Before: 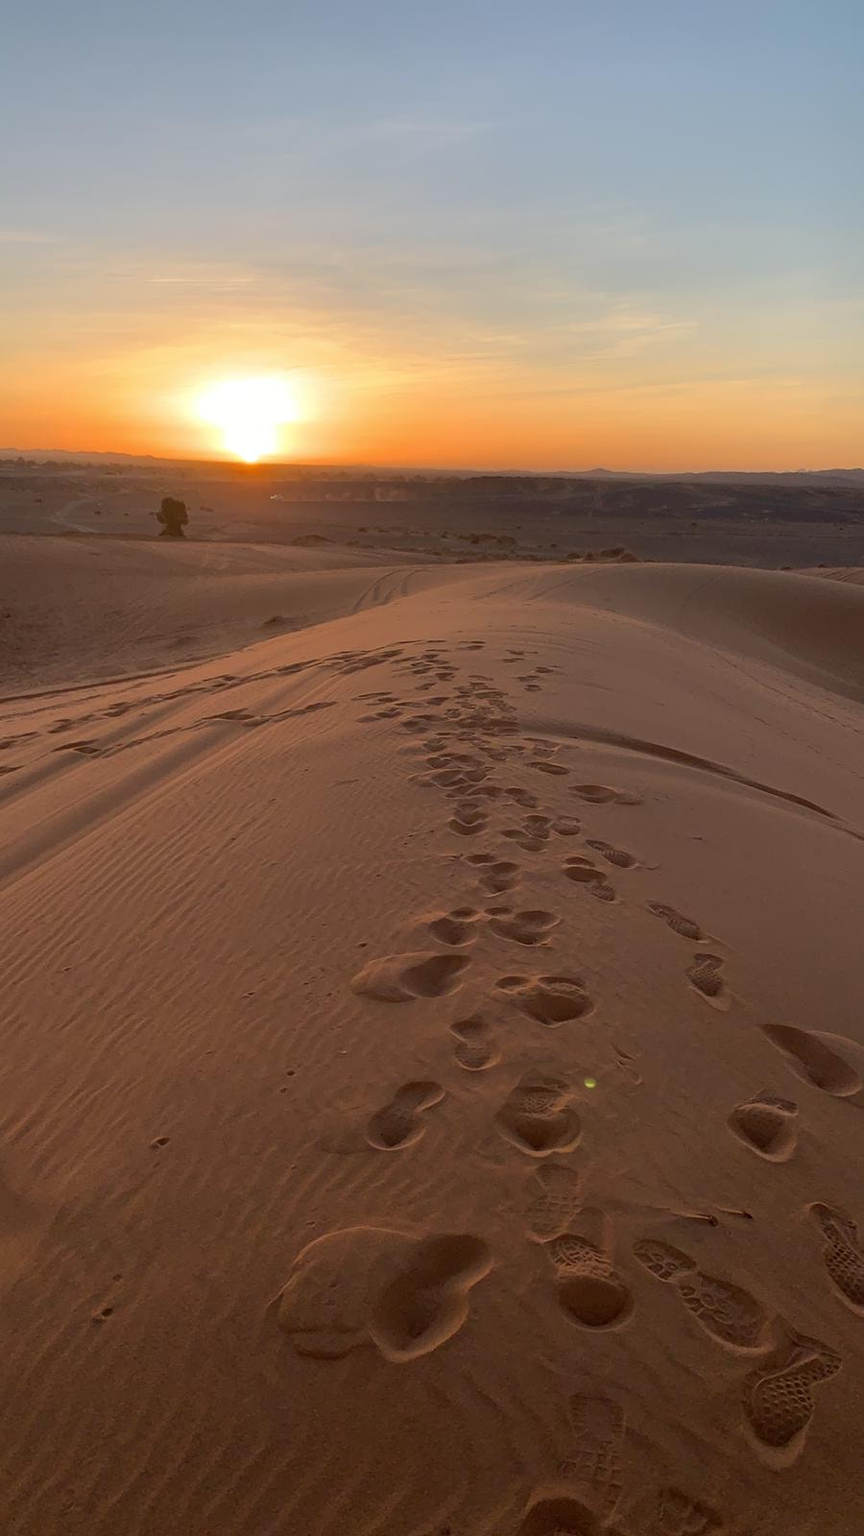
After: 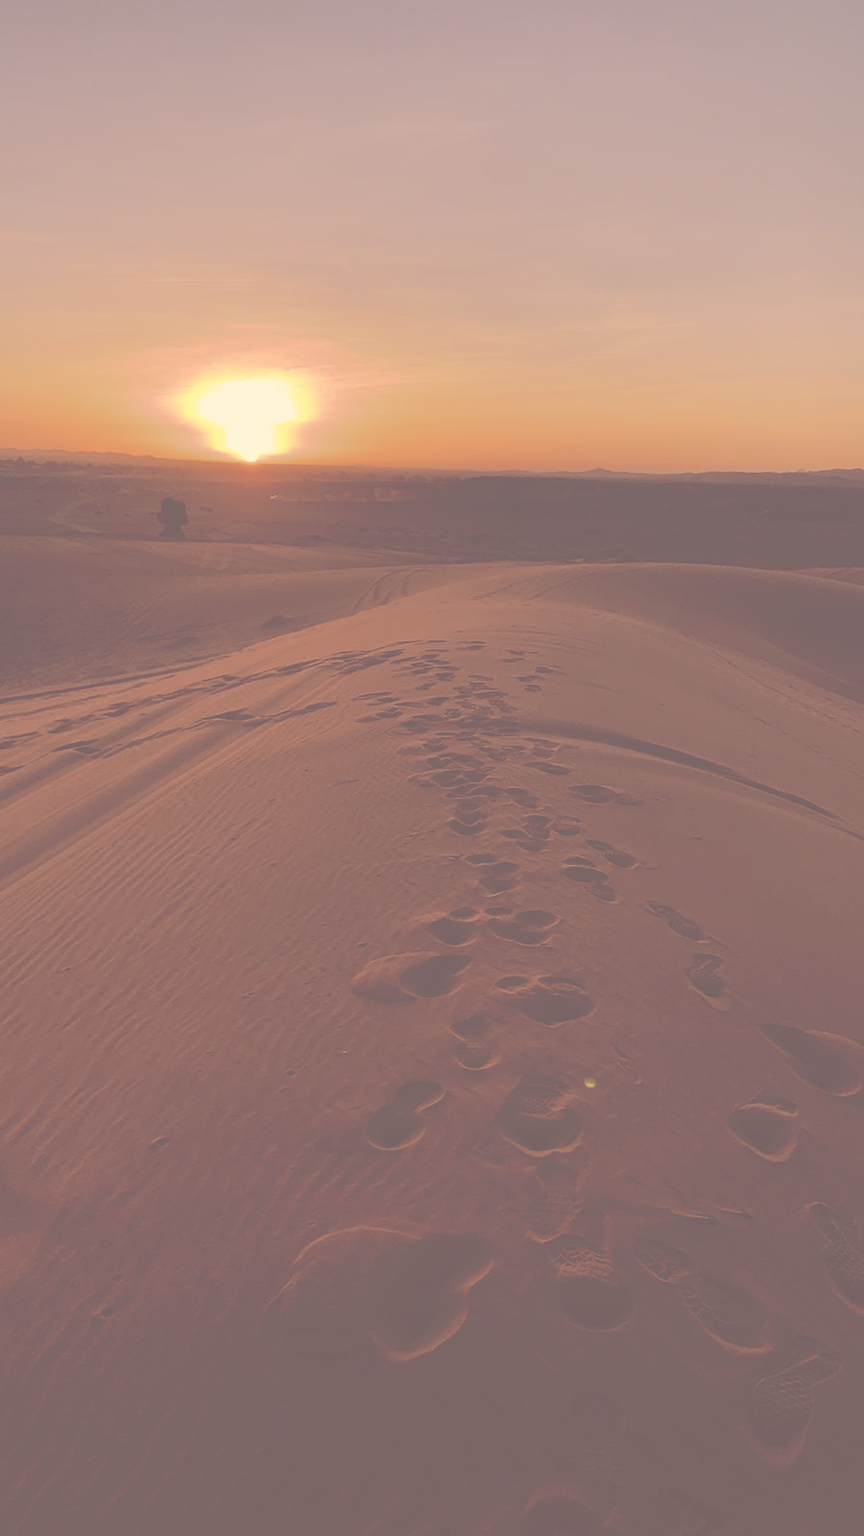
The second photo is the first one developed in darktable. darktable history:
tone curve: curves: ch0 [(0, 0) (0.003, 0.43) (0.011, 0.433) (0.025, 0.434) (0.044, 0.436) (0.069, 0.439) (0.1, 0.442) (0.136, 0.446) (0.177, 0.449) (0.224, 0.454) (0.277, 0.462) (0.335, 0.488) (0.399, 0.524) (0.468, 0.566) (0.543, 0.615) (0.623, 0.666) (0.709, 0.718) (0.801, 0.761) (0.898, 0.801) (1, 1)], preserve colors none
color correction: highlights a* 20.18, highlights b* 27.7, shadows a* 3.33, shadows b* -17.61, saturation 0.74
